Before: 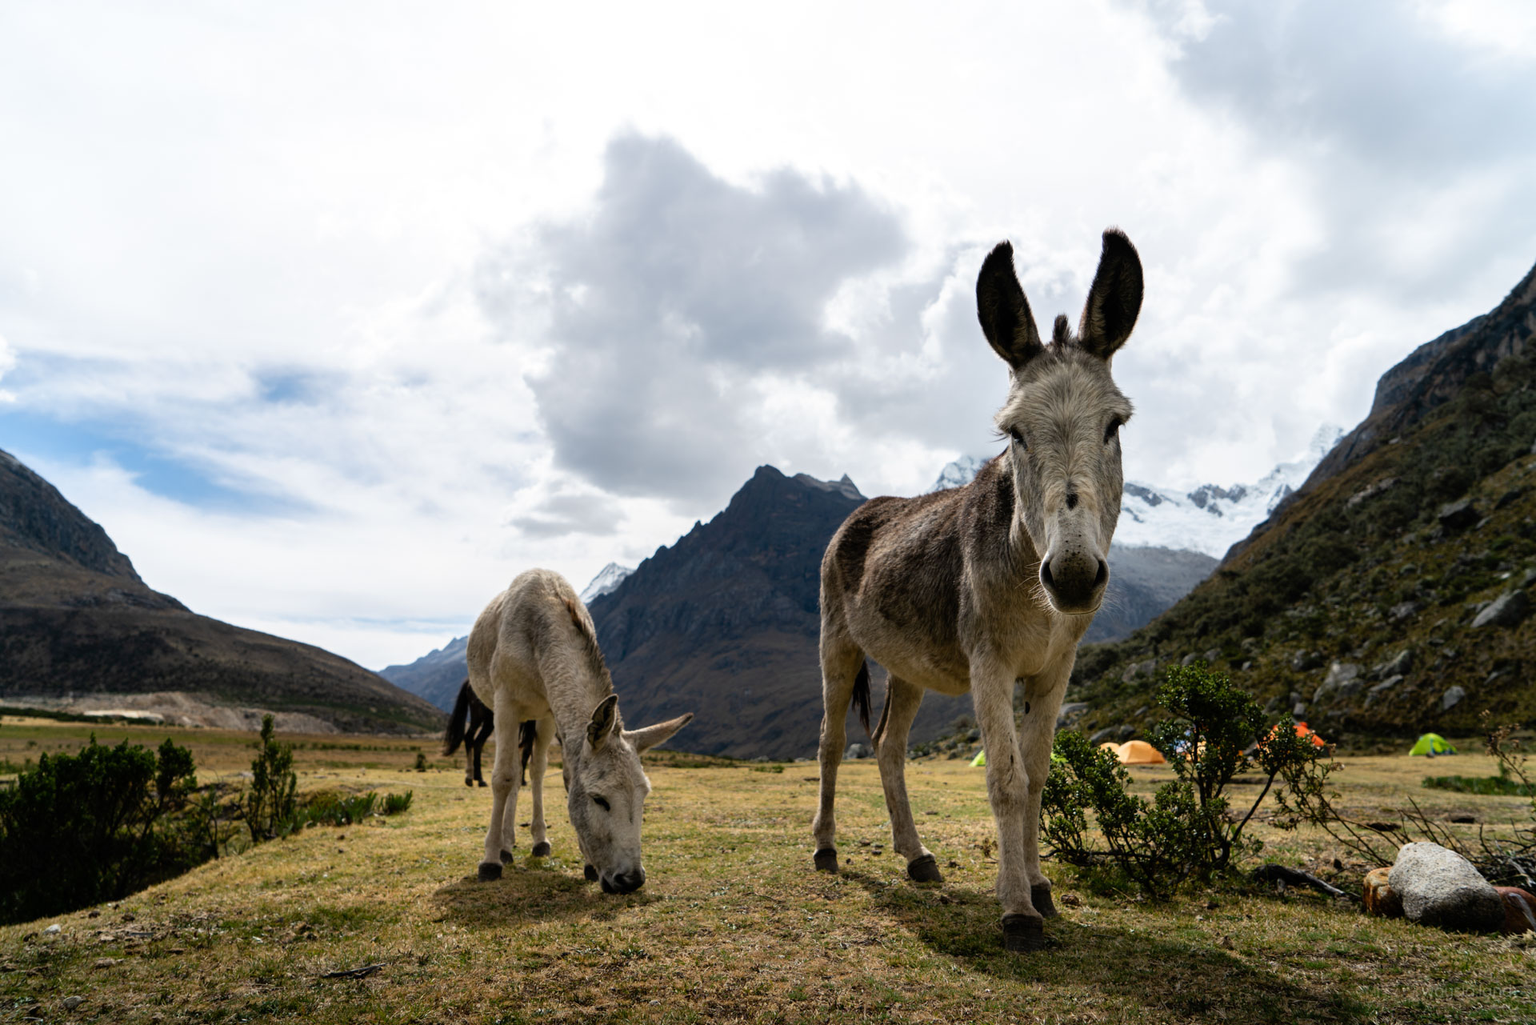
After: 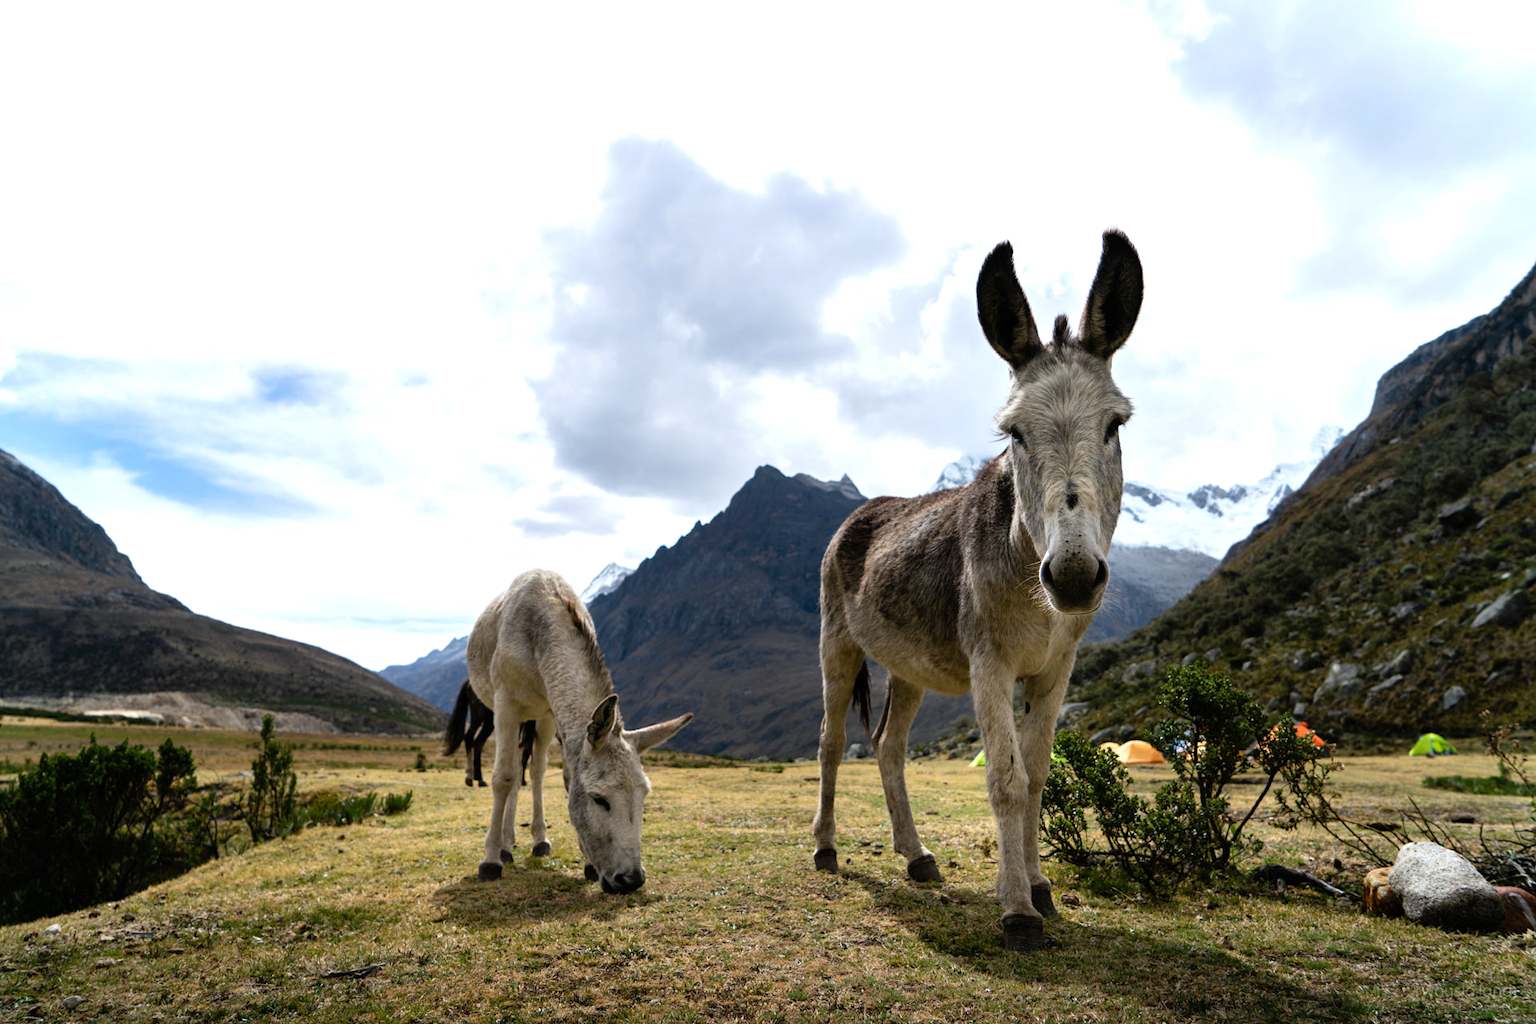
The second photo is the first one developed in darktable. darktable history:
white balance: red 0.976, blue 1.04
exposure: exposure 0.367 EV, compensate highlight preservation false
